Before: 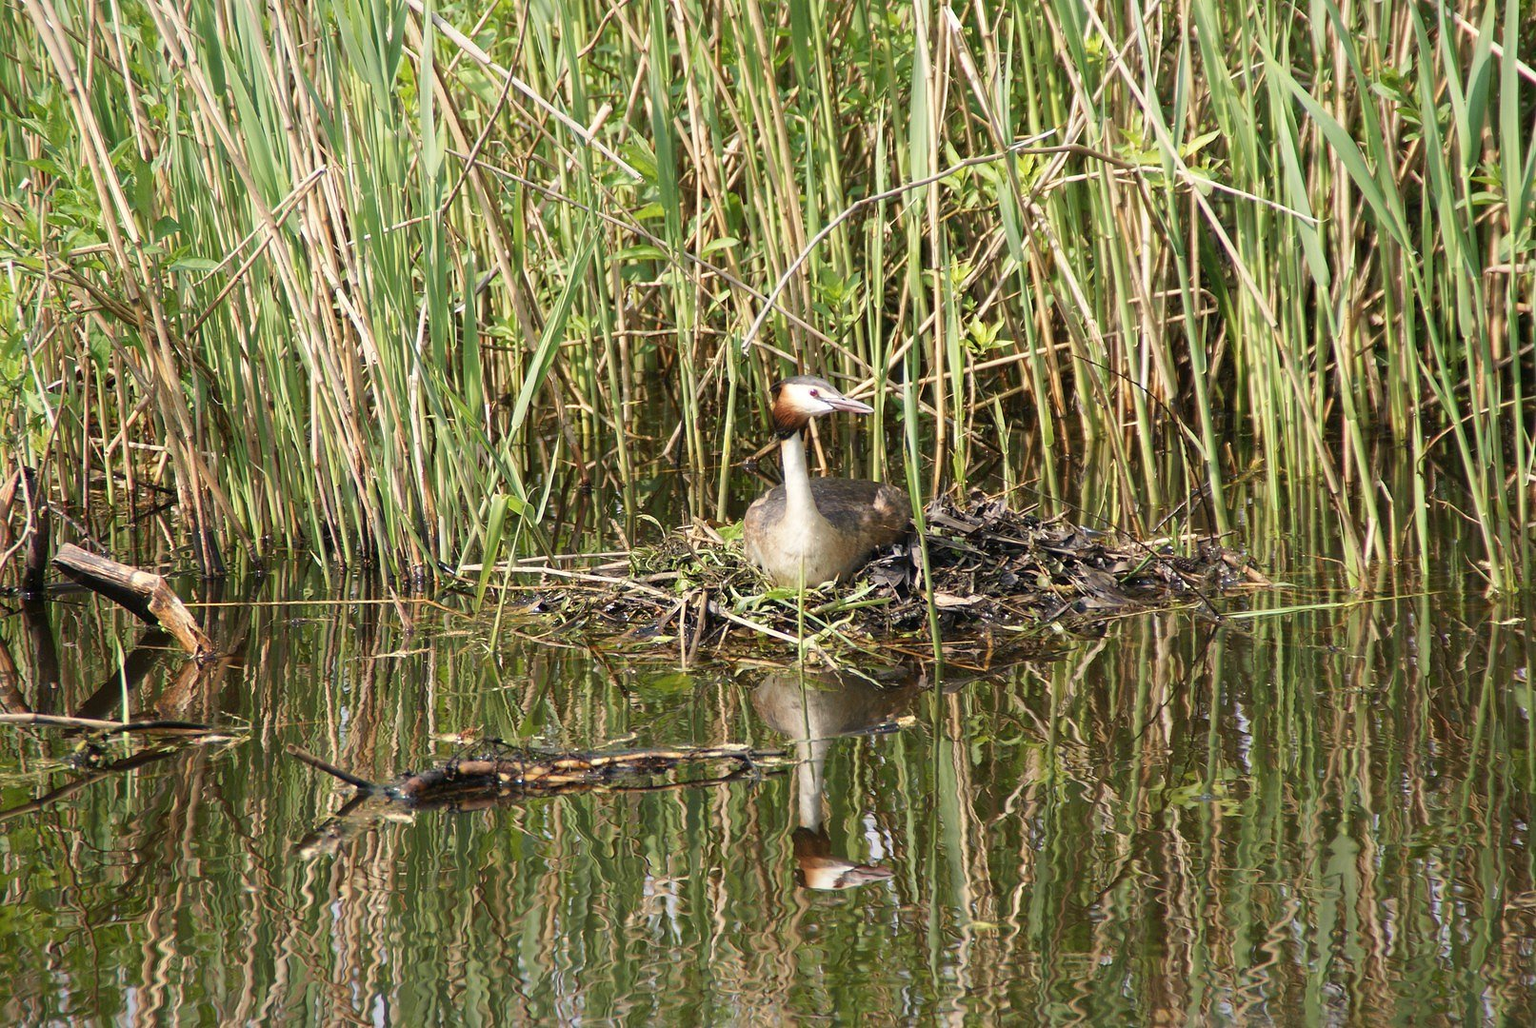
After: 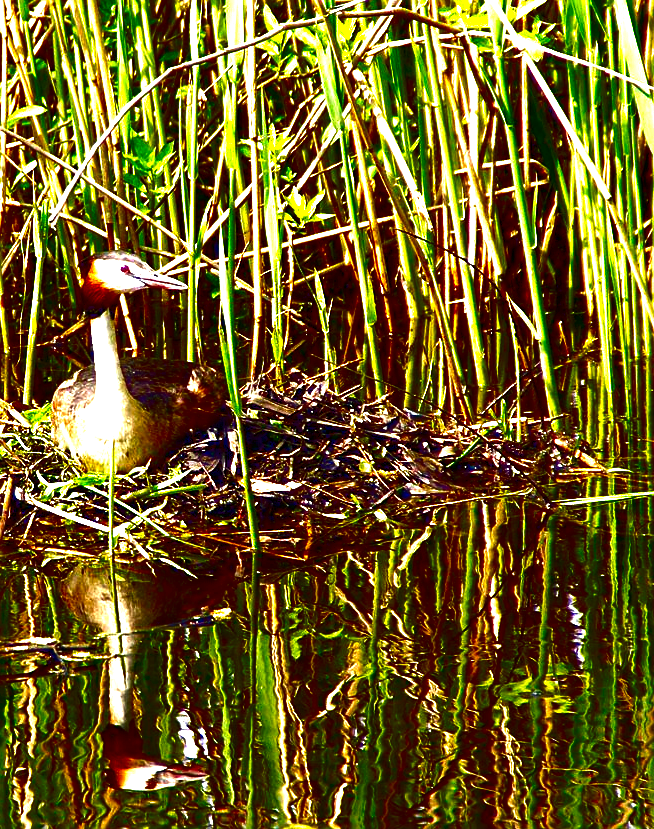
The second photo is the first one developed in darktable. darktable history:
crop: left 45.262%, top 13.367%, right 14.19%, bottom 9.802%
sharpen: on, module defaults
color balance rgb: shadows lift › luminance -21.309%, shadows lift › chroma 8.822%, shadows lift › hue 286.25°, perceptual saturation grading › global saturation 20.366%, perceptual saturation grading › highlights -19.686%, perceptual saturation grading › shadows 29.772%, global vibrance 40.375%
exposure: black level correction 0, exposure 1.104 EV, compensate exposure bias true, compensate highlight preservation false
contrast brightness saturation: brightness -0.991, saturation 0.988
